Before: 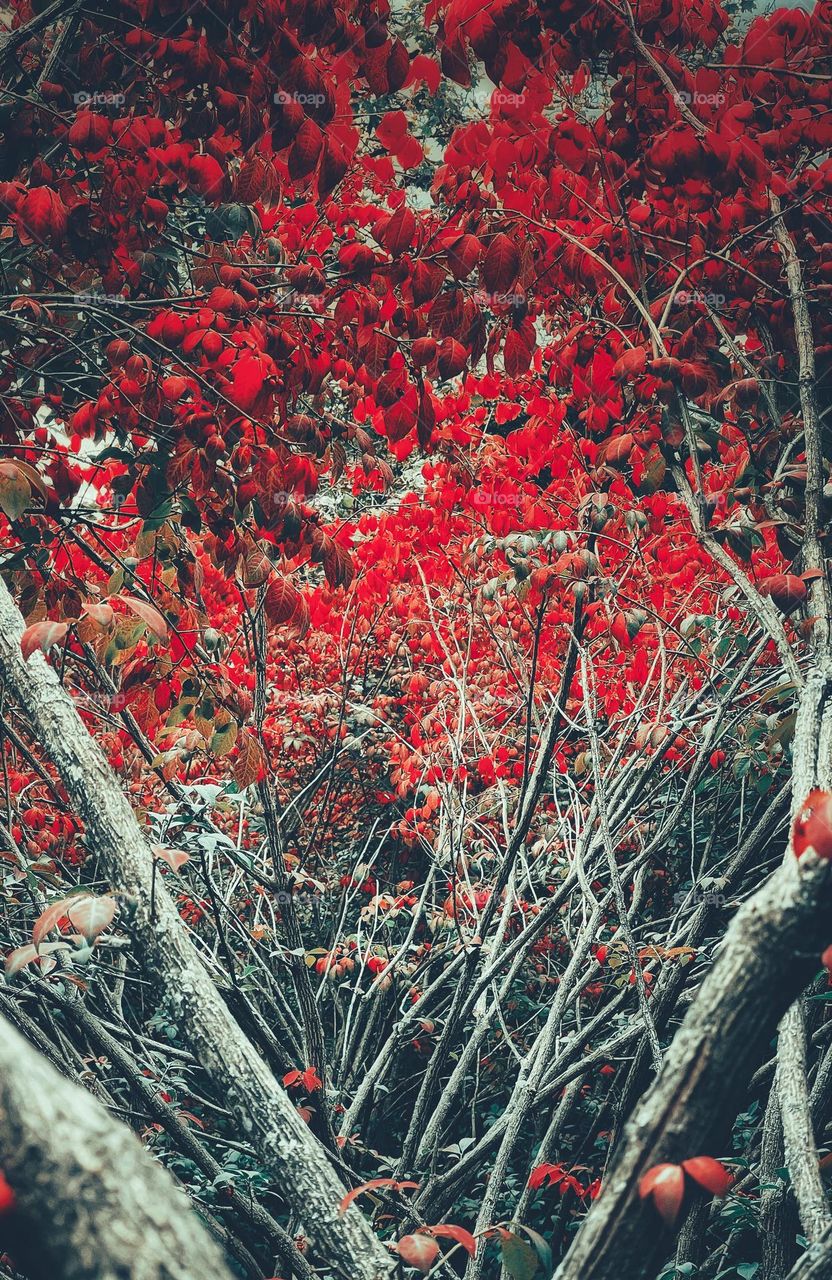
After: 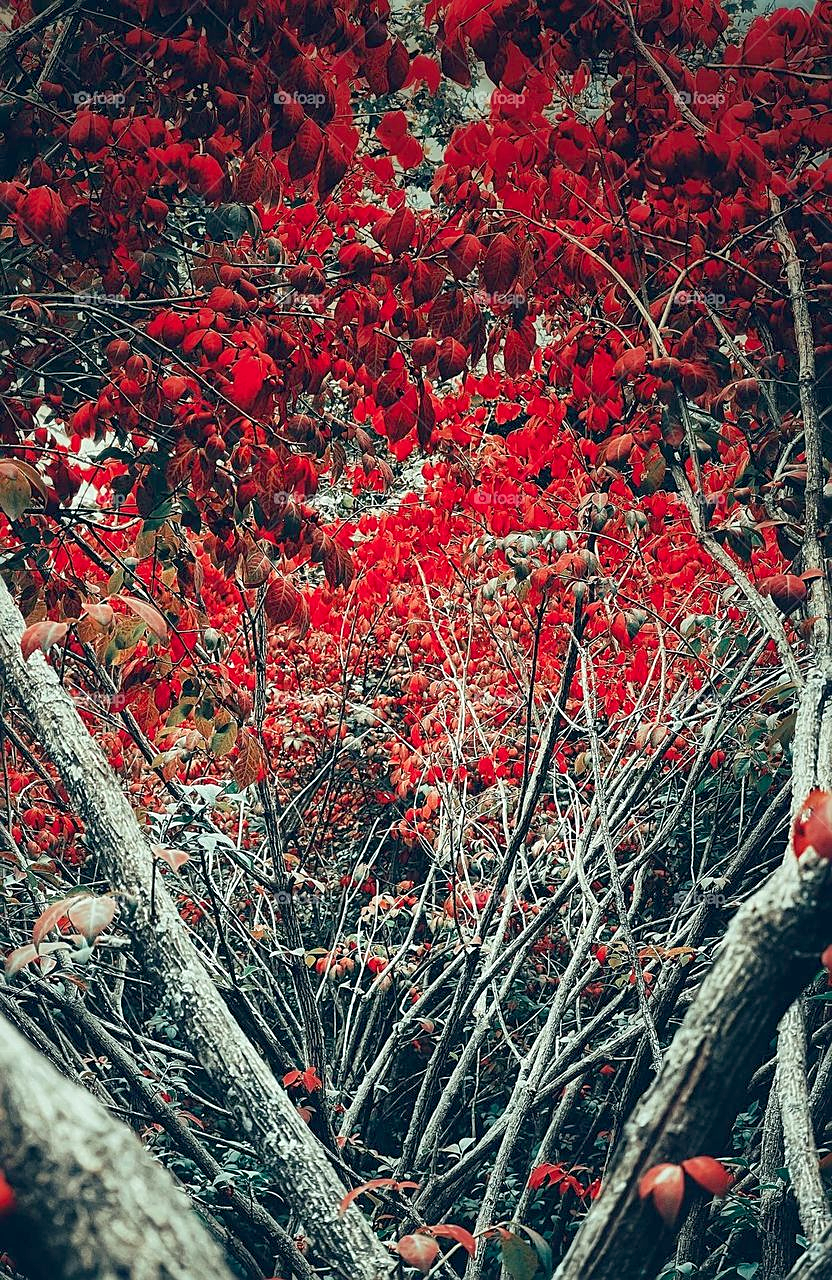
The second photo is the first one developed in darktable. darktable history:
exposure: black level correction 0.011, compensate highlight preservation false
sharpen: on, module defaults
